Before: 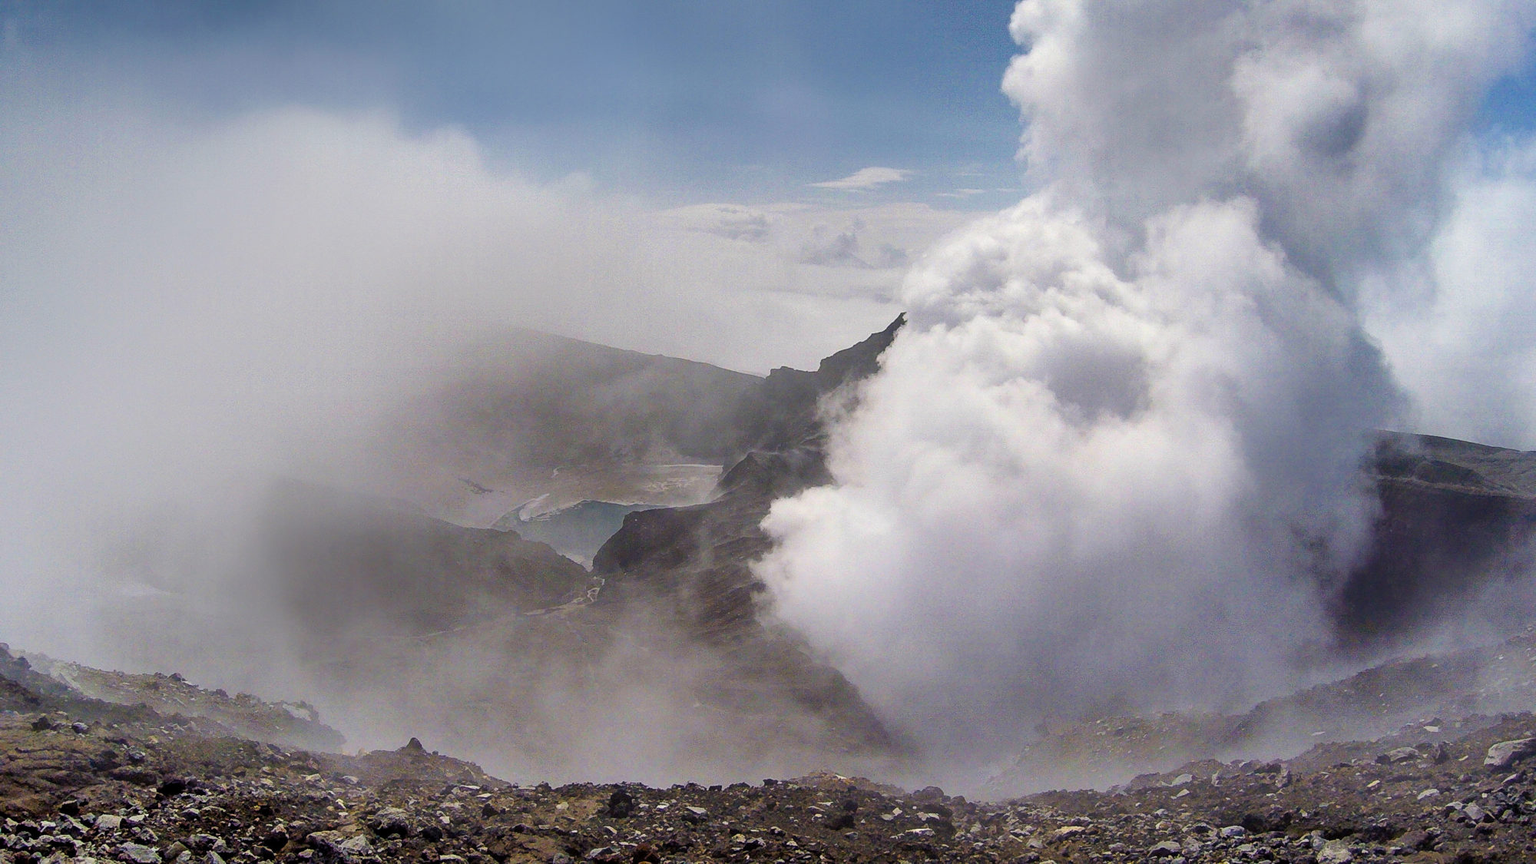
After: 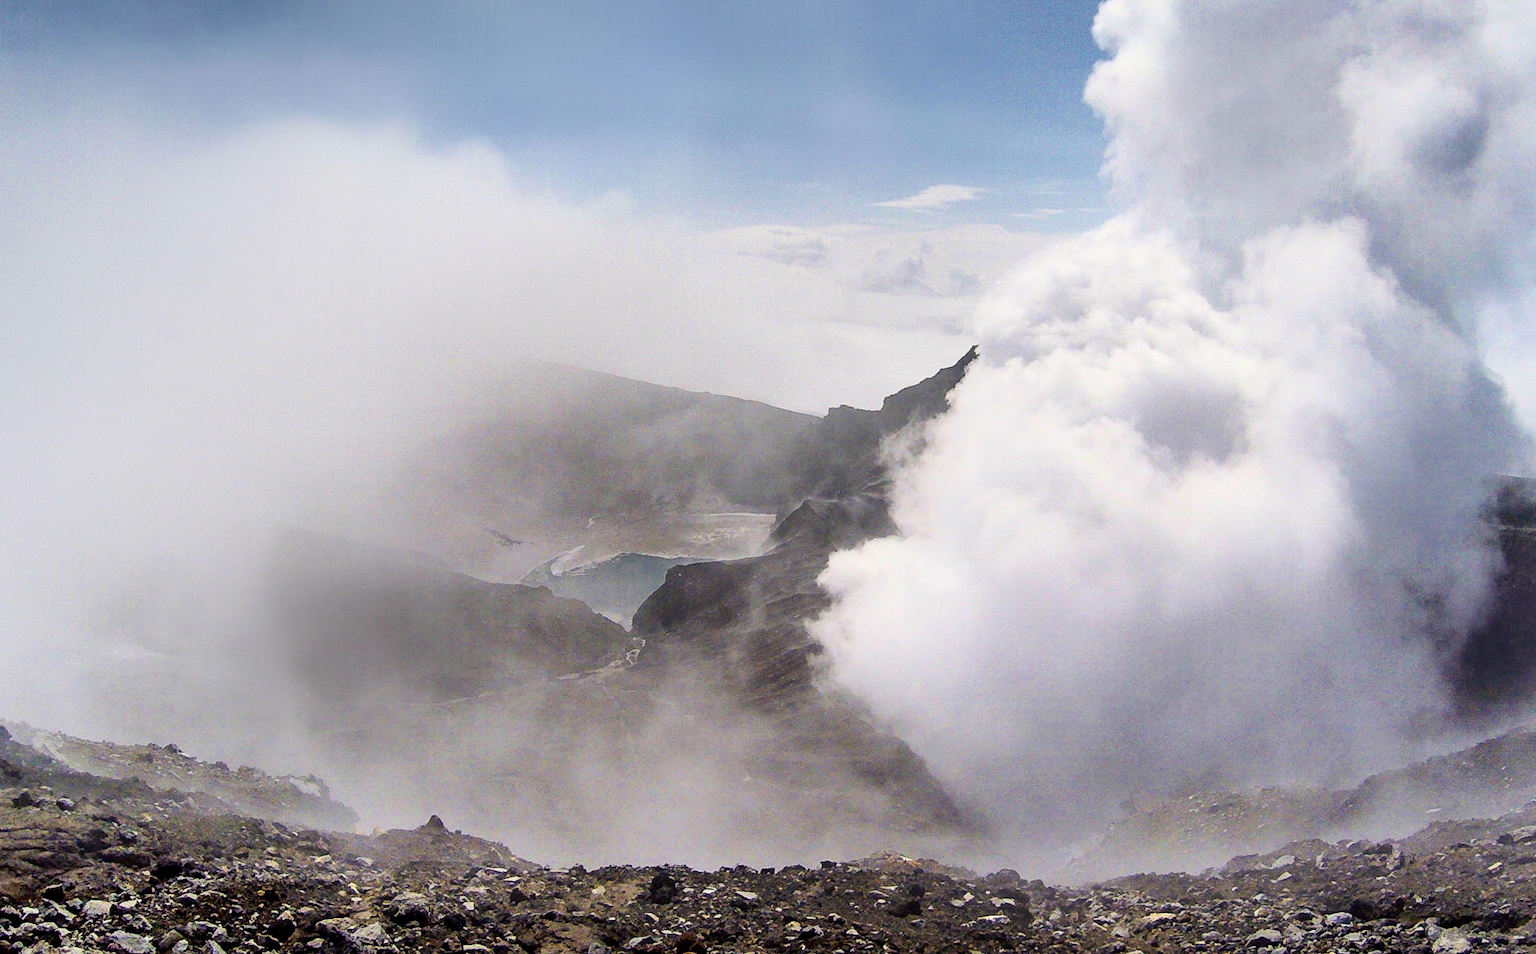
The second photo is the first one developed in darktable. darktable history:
tone curve: curves: ch0 [(0, 0) (0.004, 0.001) (0.02, 0.008) (0.218, 0.218) (0.664, 0.774) (0.832, 0.914) (1, 1)], color space Lab, independent channels, preserve colors none
crop and rotate: left 1.371%, right 8.091%
